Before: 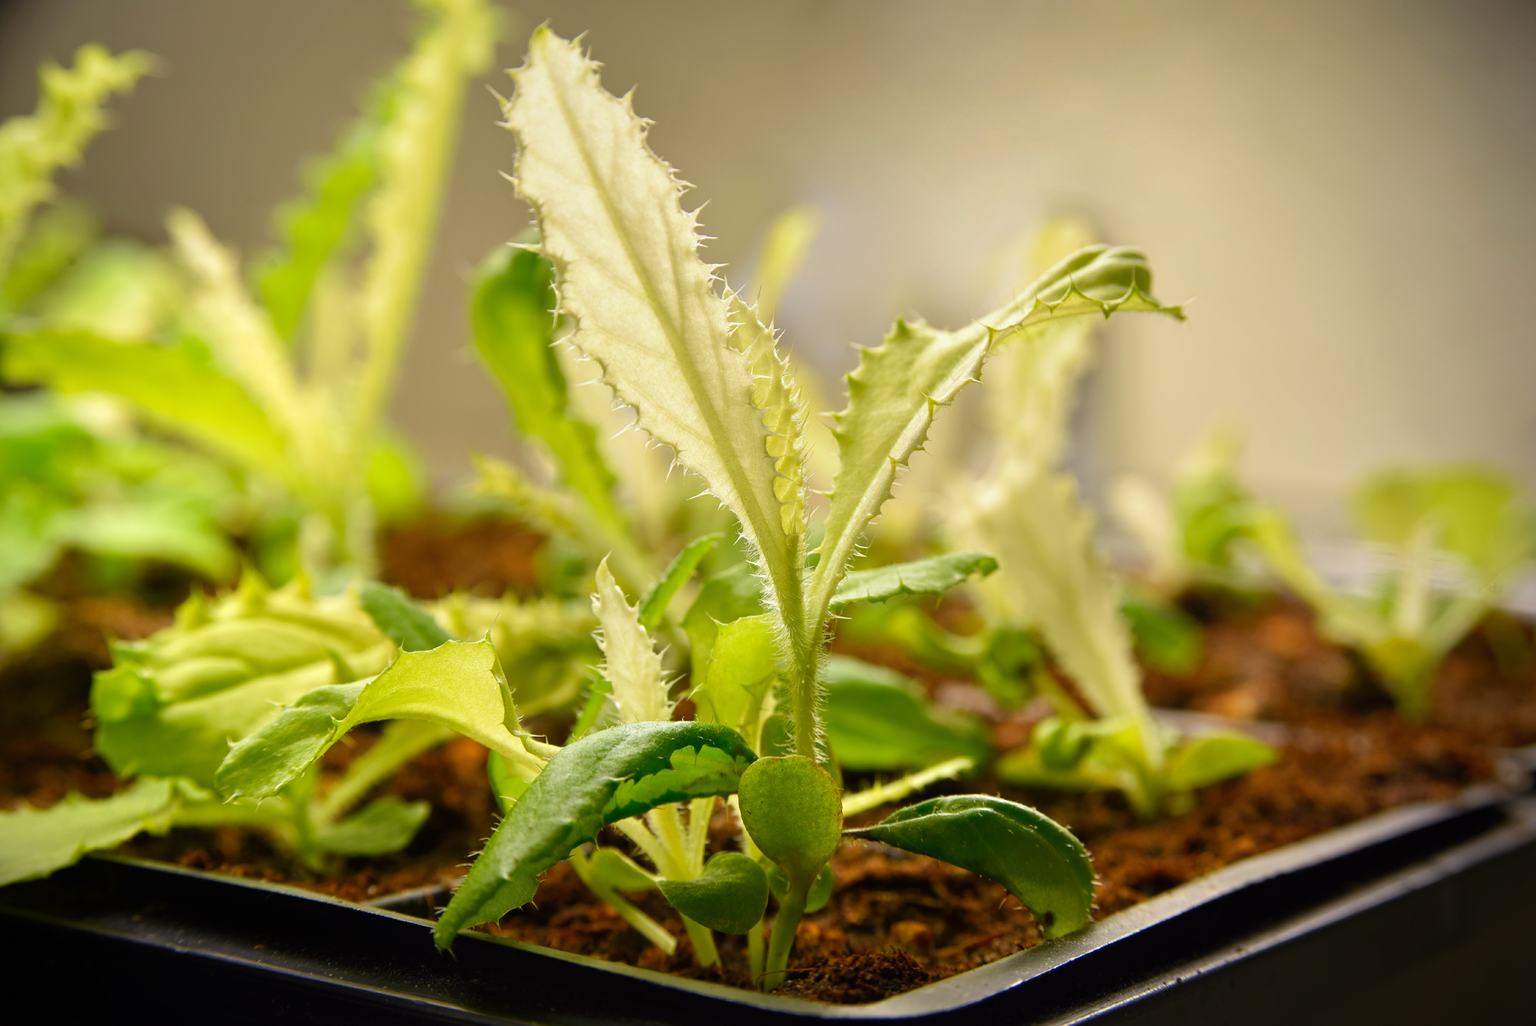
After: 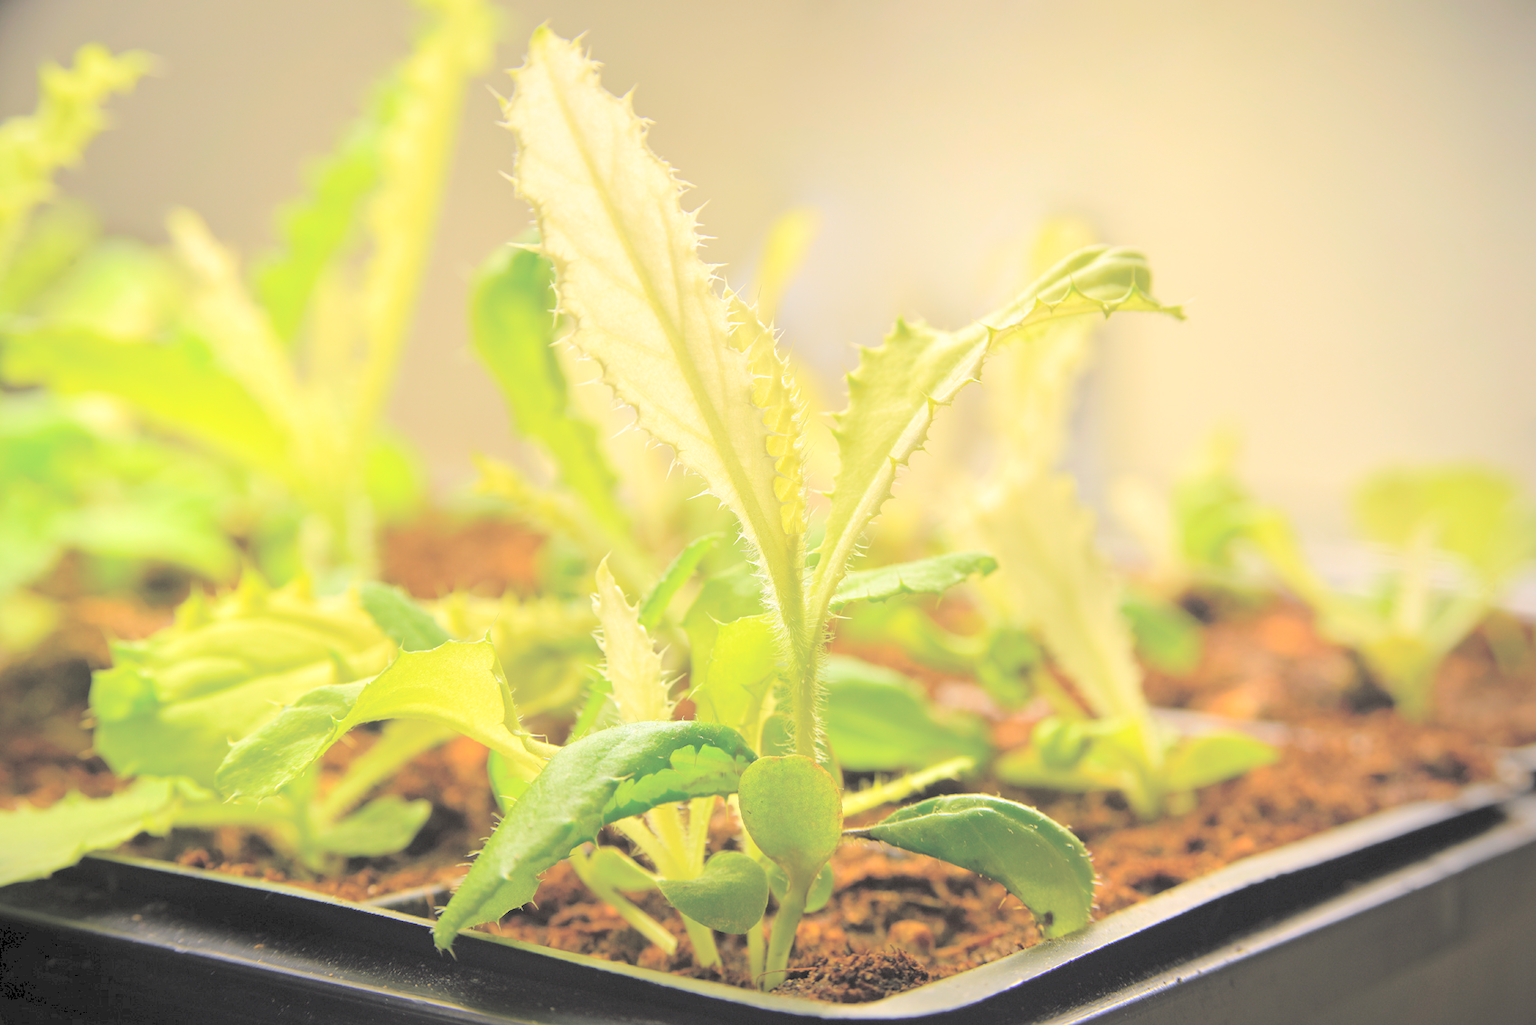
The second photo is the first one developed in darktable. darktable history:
contrast brightness saturation: brightness 1
white balance: red 1.009, blue 0.985
